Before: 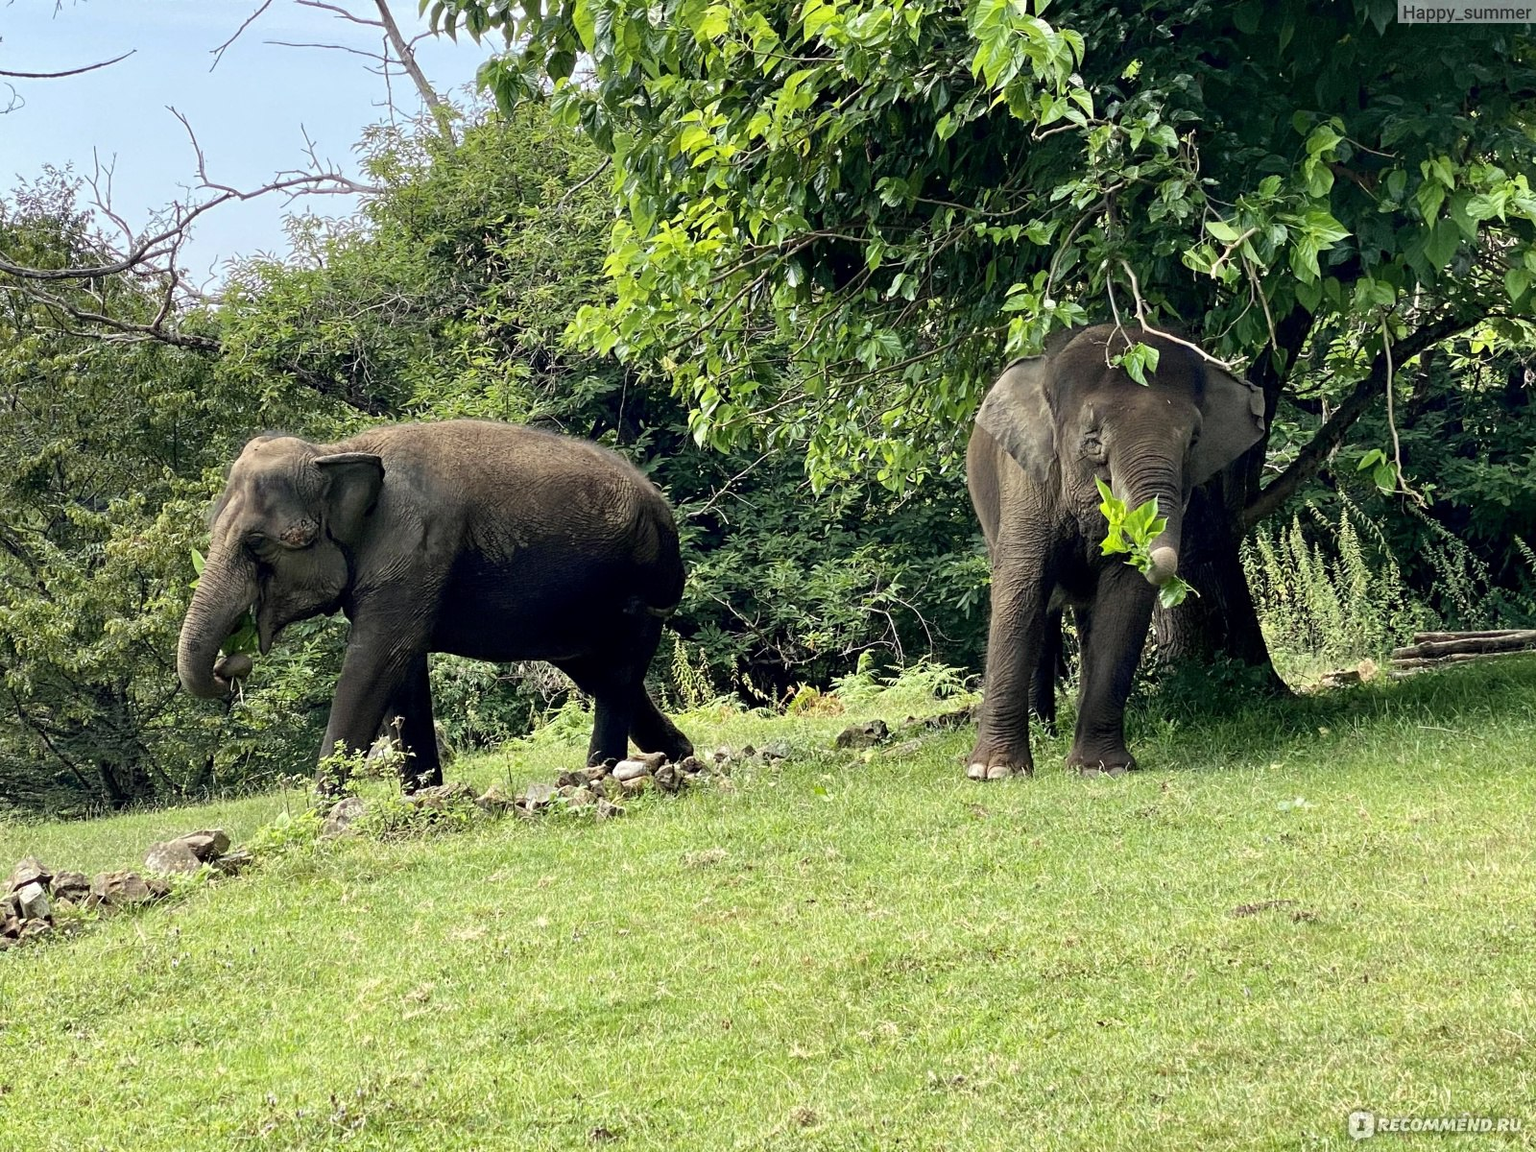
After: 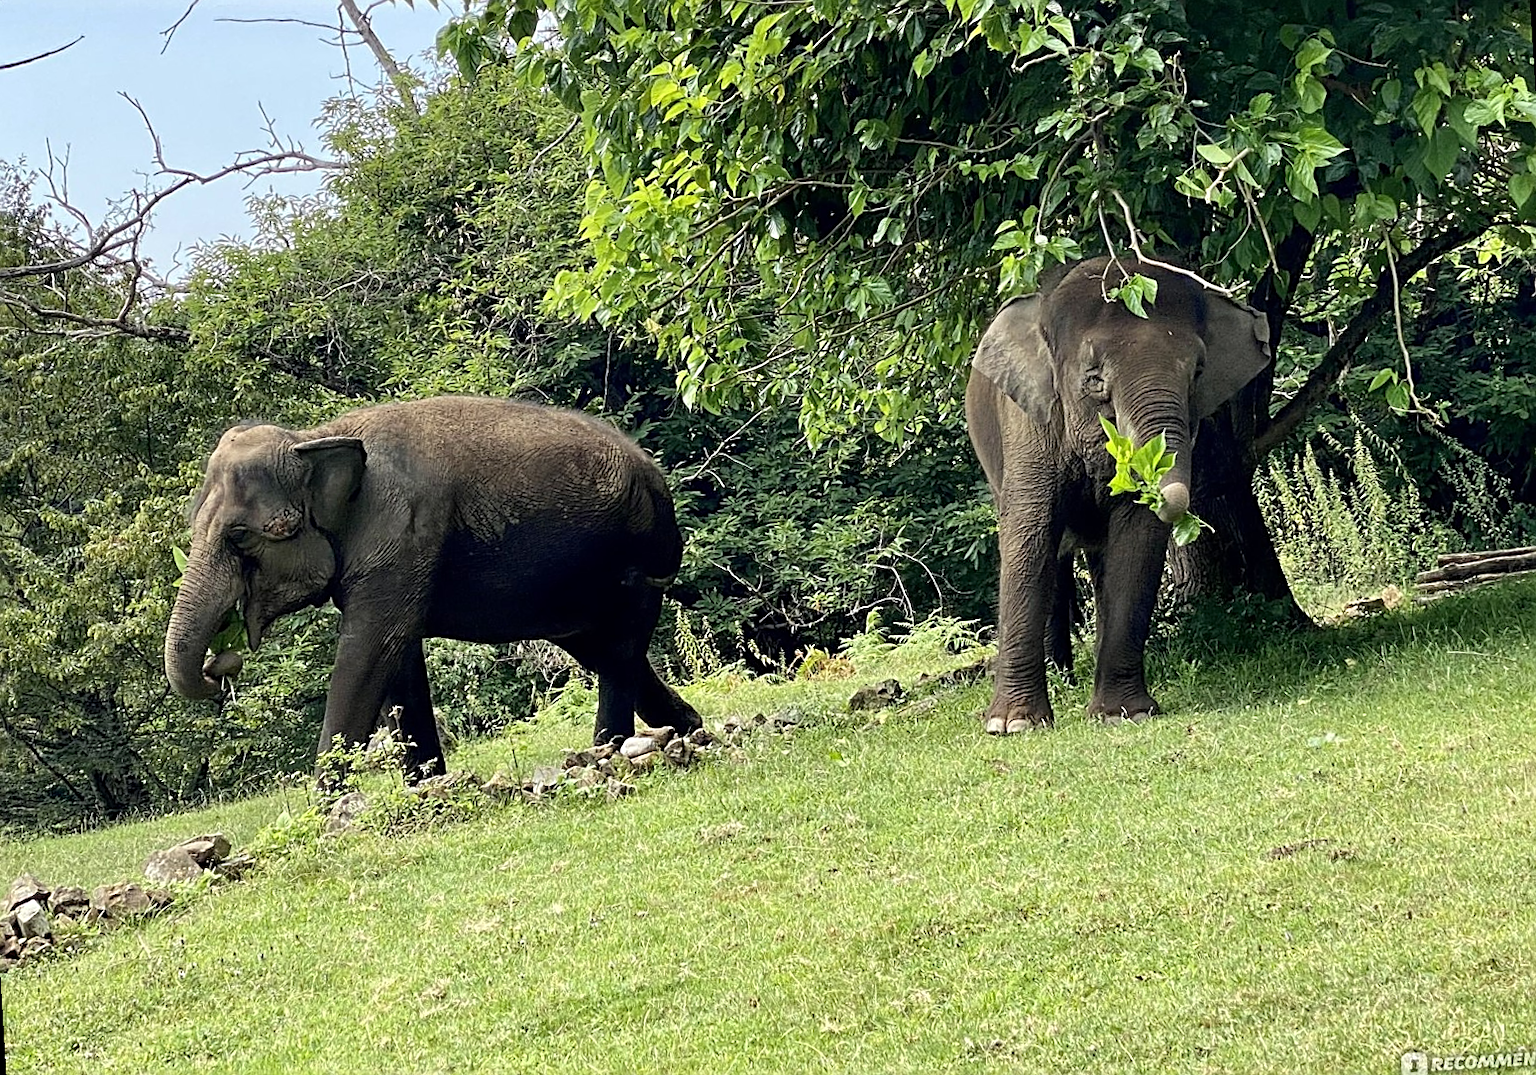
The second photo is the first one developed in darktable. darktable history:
rotate and perspective: rotation -3.52°, crop left 0.036, crop right 0.964, crop top 0.081, crop bottom 0.919
sharpen: on, module defaults
